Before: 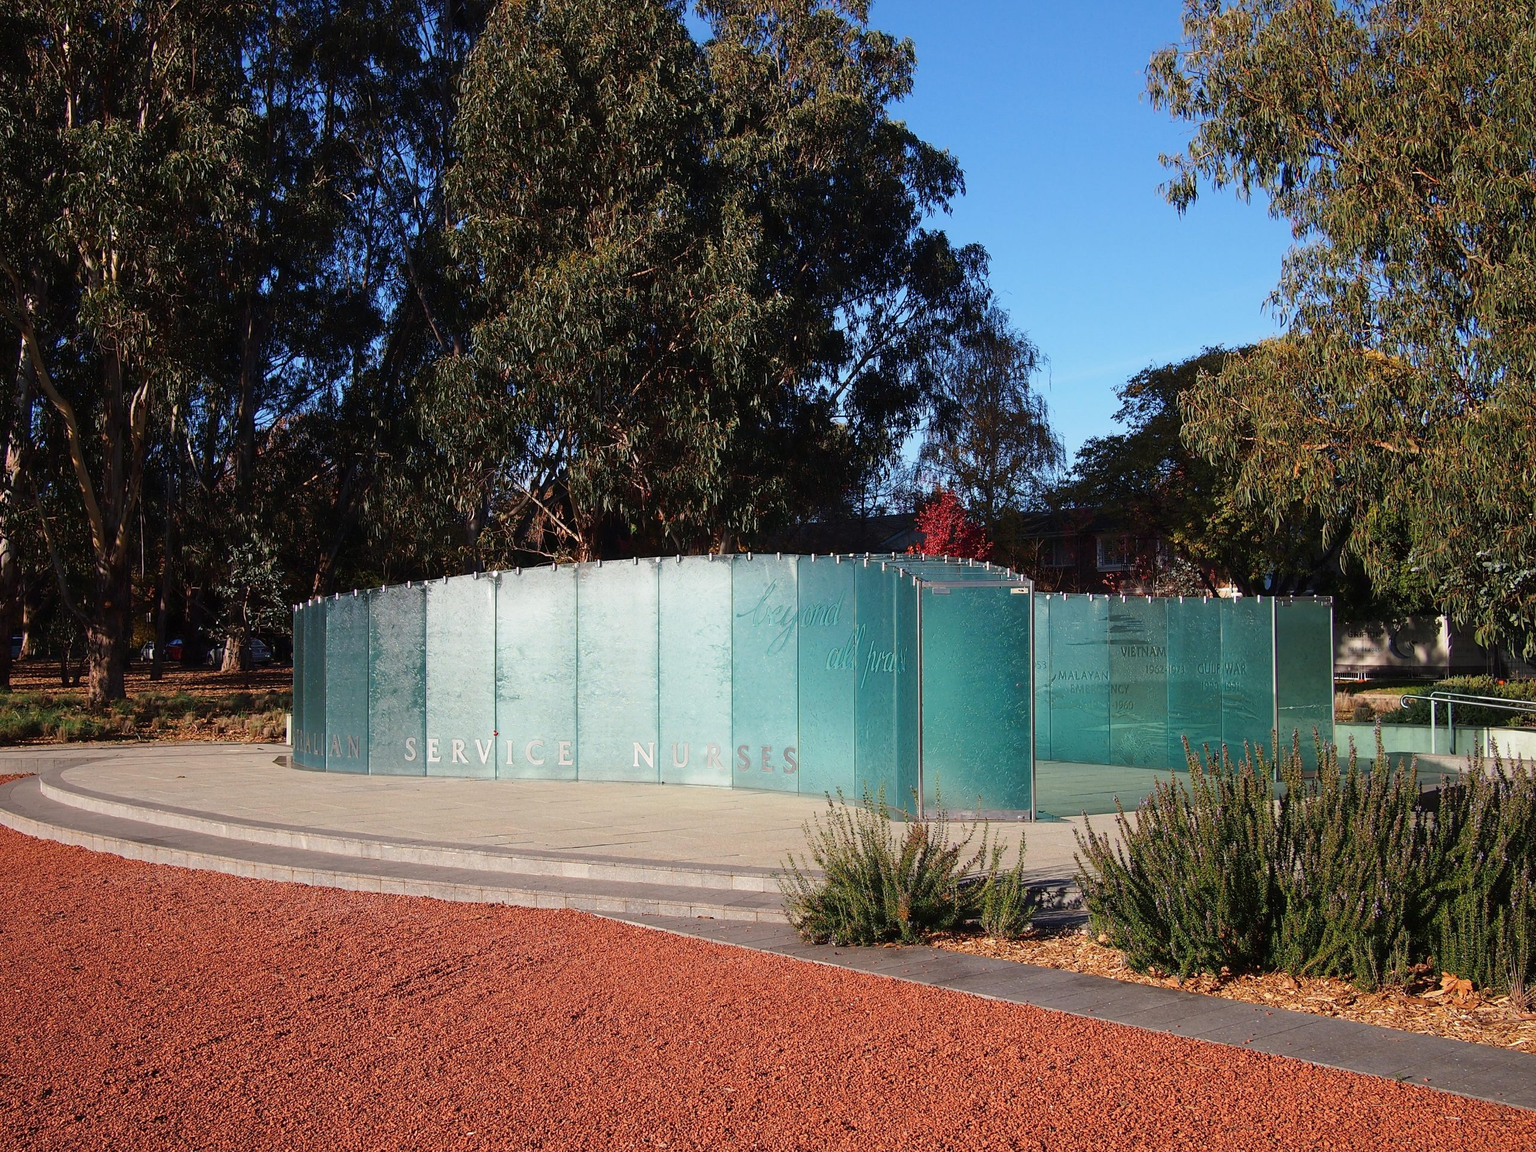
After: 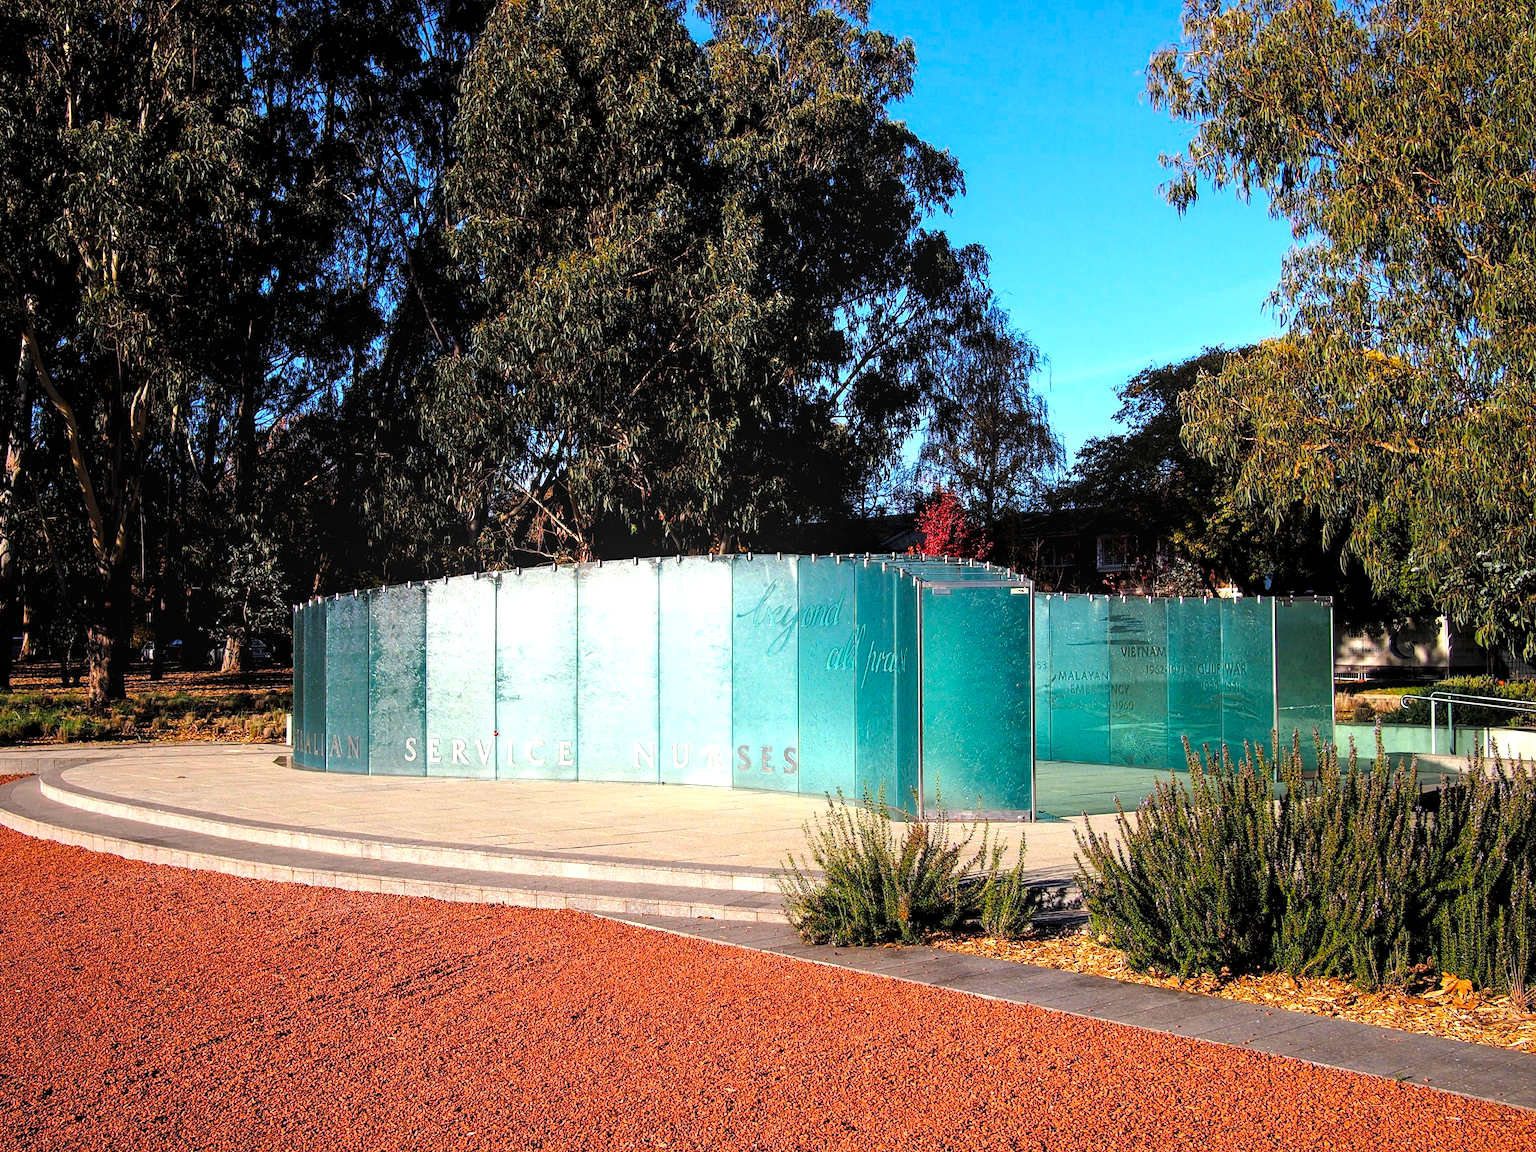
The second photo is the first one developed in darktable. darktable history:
levels: levels [0.055, 0.477, 0.9]
color balance rgb: shadows lift › hue 87.01°, linear chroma grading › global chroma 9%, perceptual saturation grading › global saturation 14.592%, global vibrance 20%
tone equalizer: -8 EV -0.437 EV, -7 EV -0.359 EV, -6 EV -0.37 EV, -5 EV -0.259 EV, -3 EV 0.2 EV, -2 EV 0.323 EV, -1 EV 0.388 EV, +0 EV 0.427 EV
local contrast: on, module defaults
